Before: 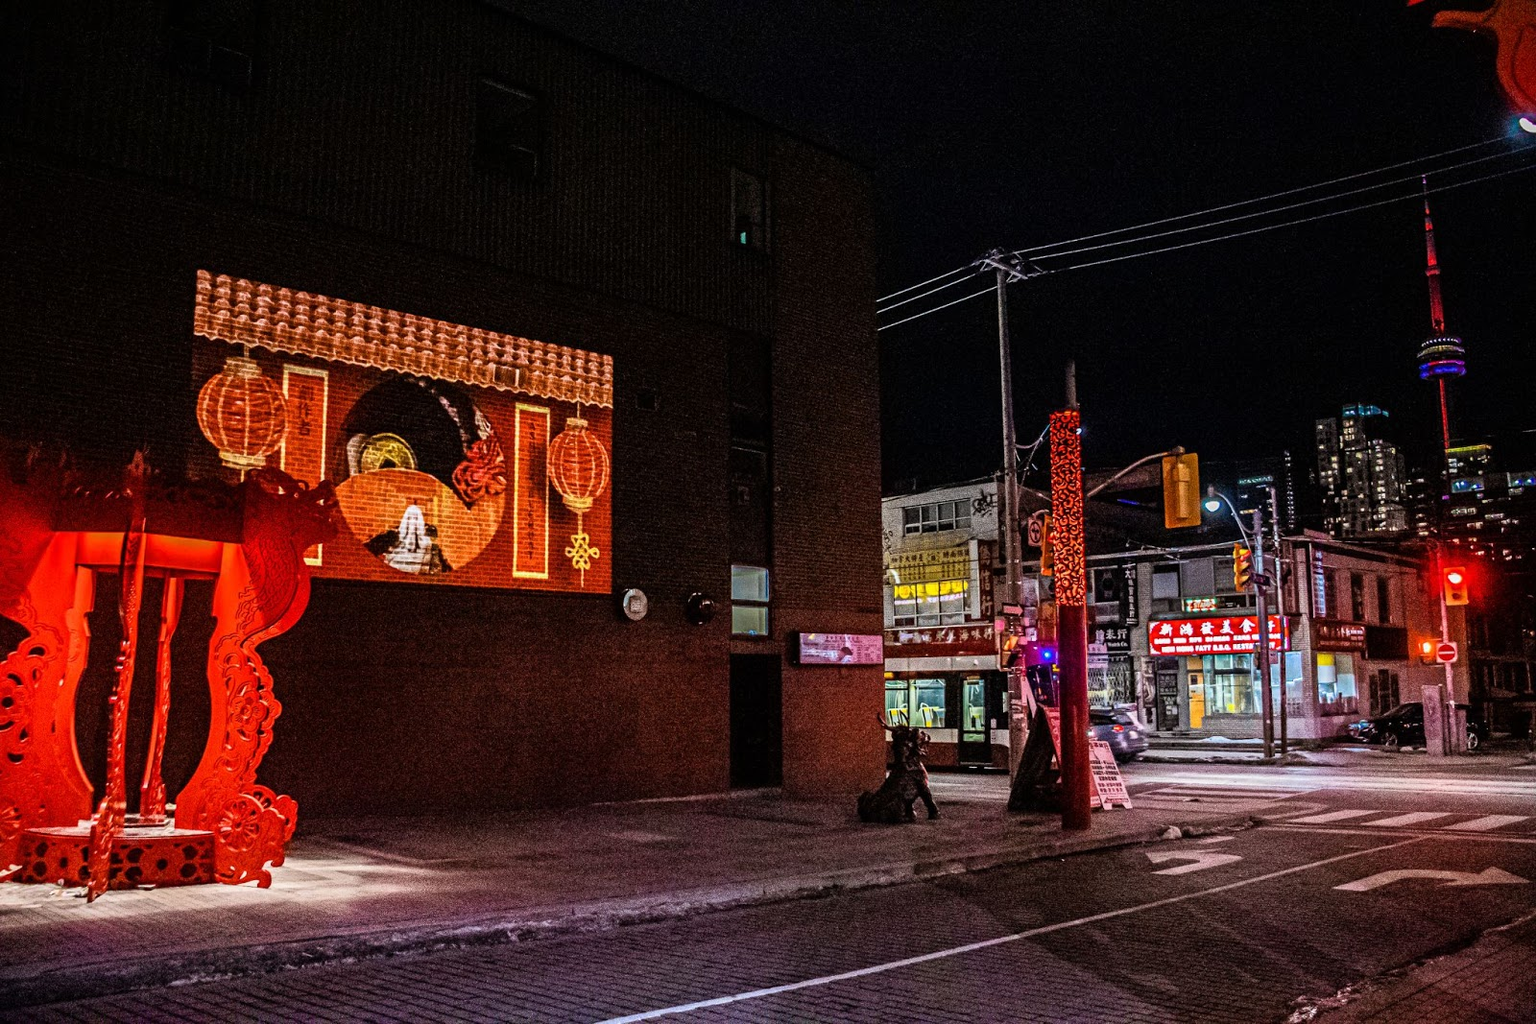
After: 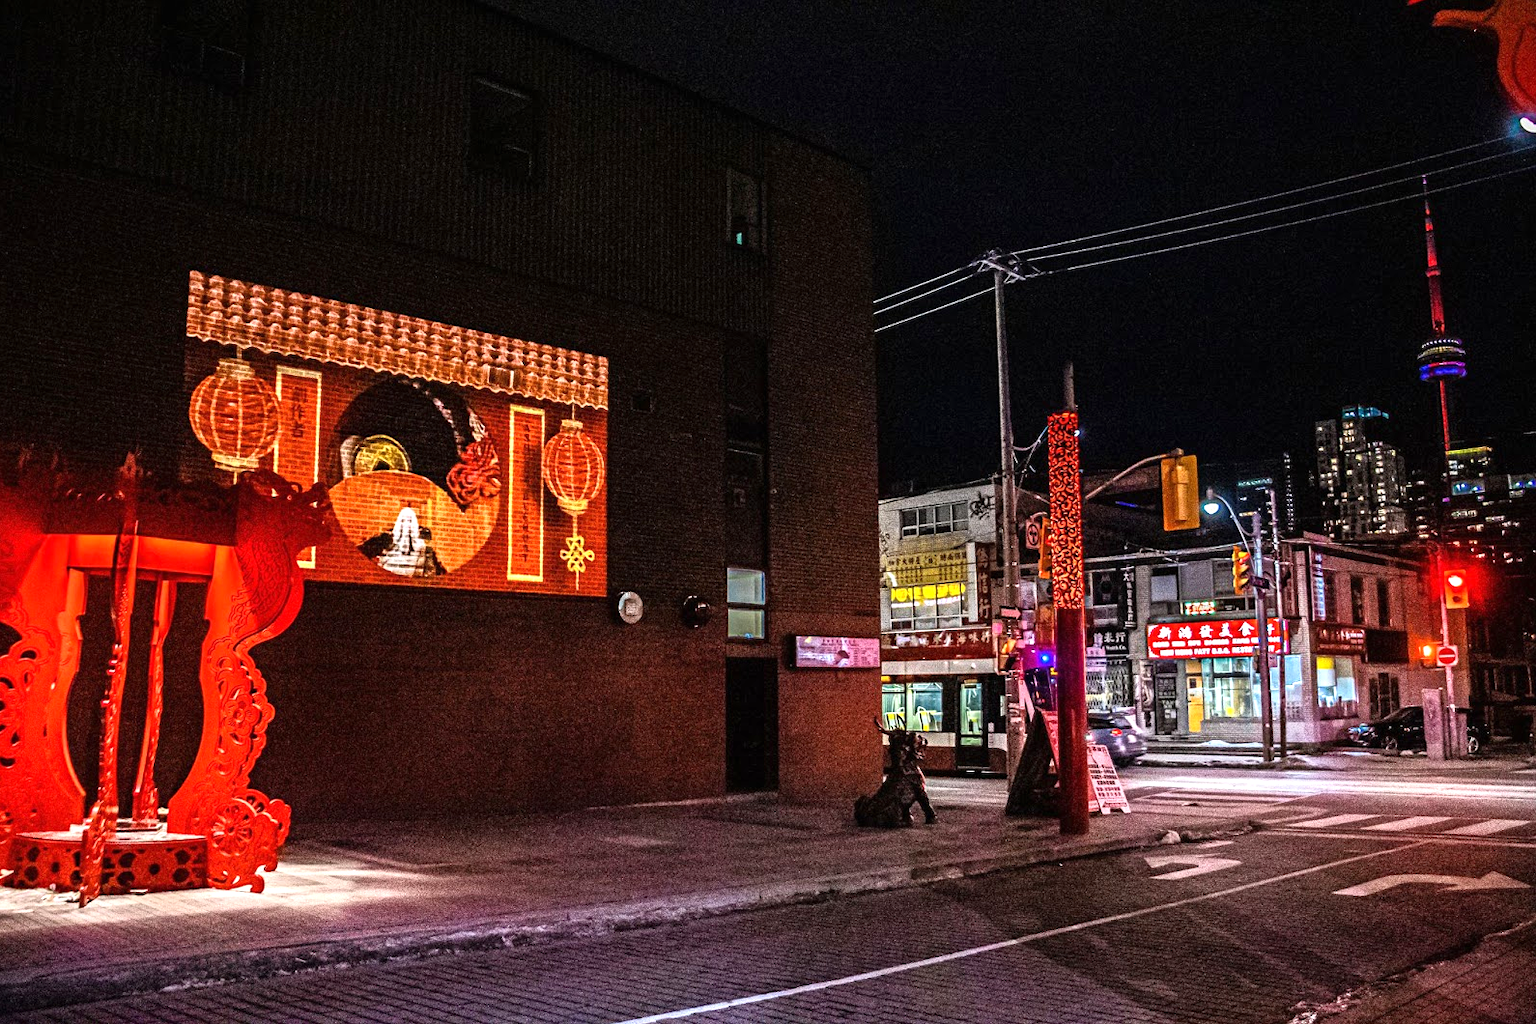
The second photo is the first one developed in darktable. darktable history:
exposure: black level correction 0, exposure 0.6 EV, compensate exposure bias true, compensate highlight preservation false
tone equalizer: on, module defaults
crop and rotate: left 0.614%, top 0.179%, bottom 0.309%
